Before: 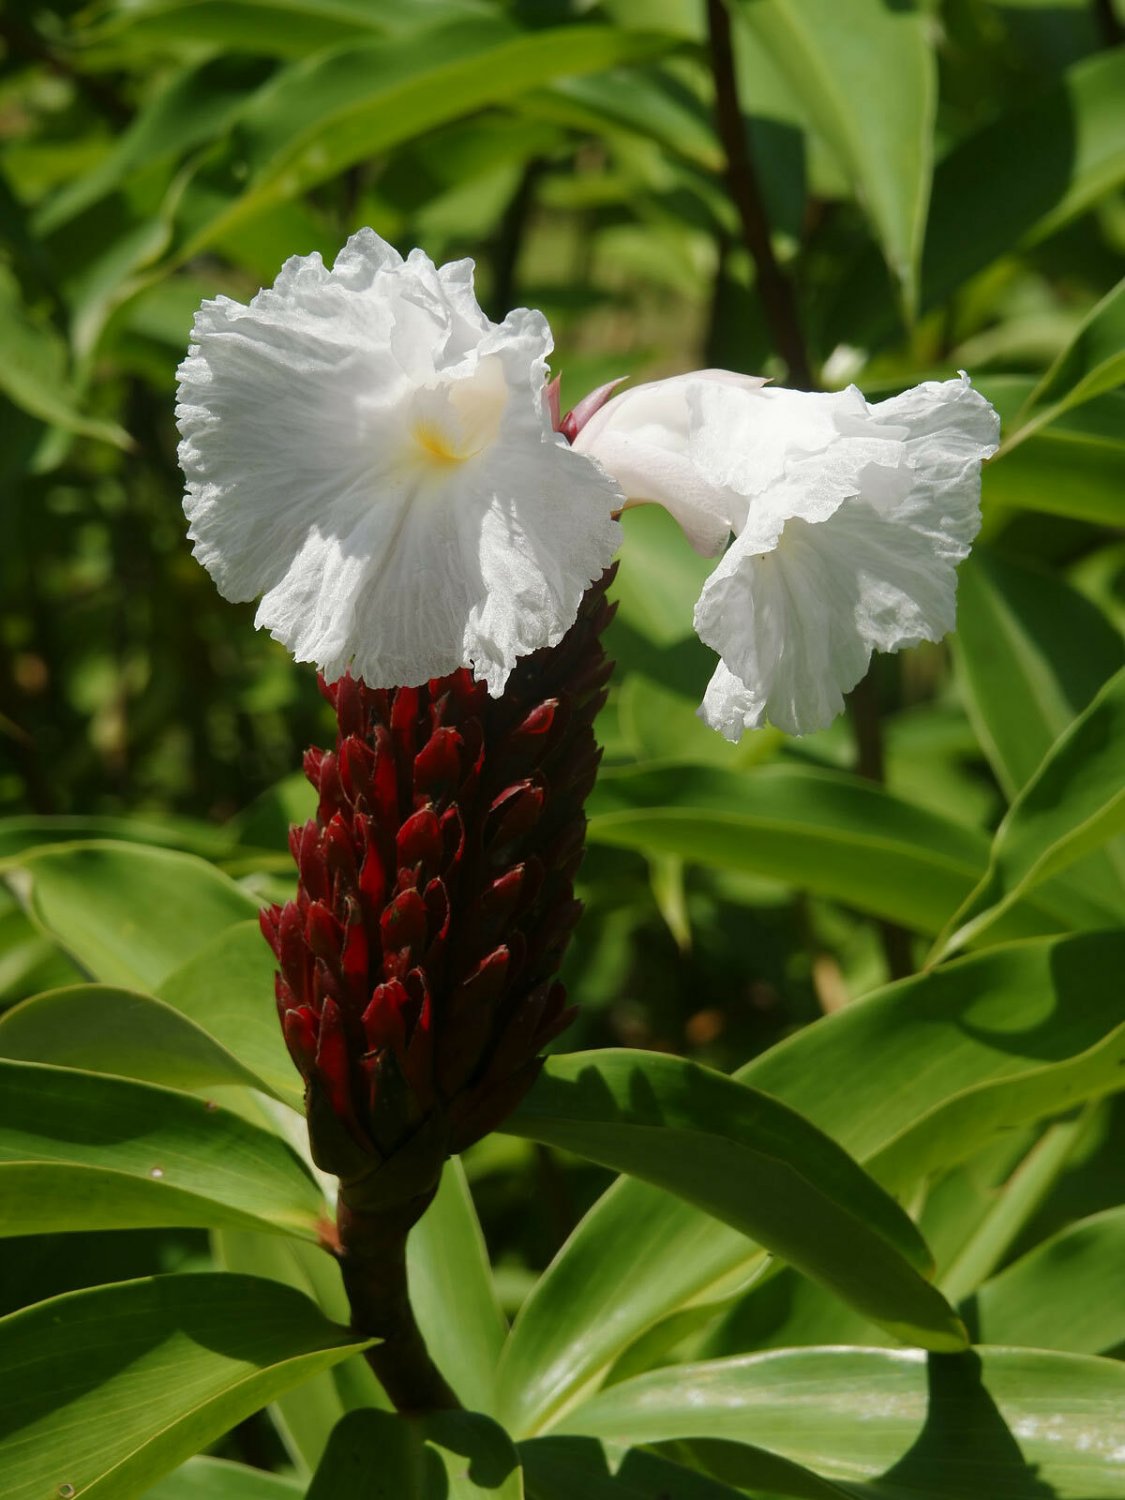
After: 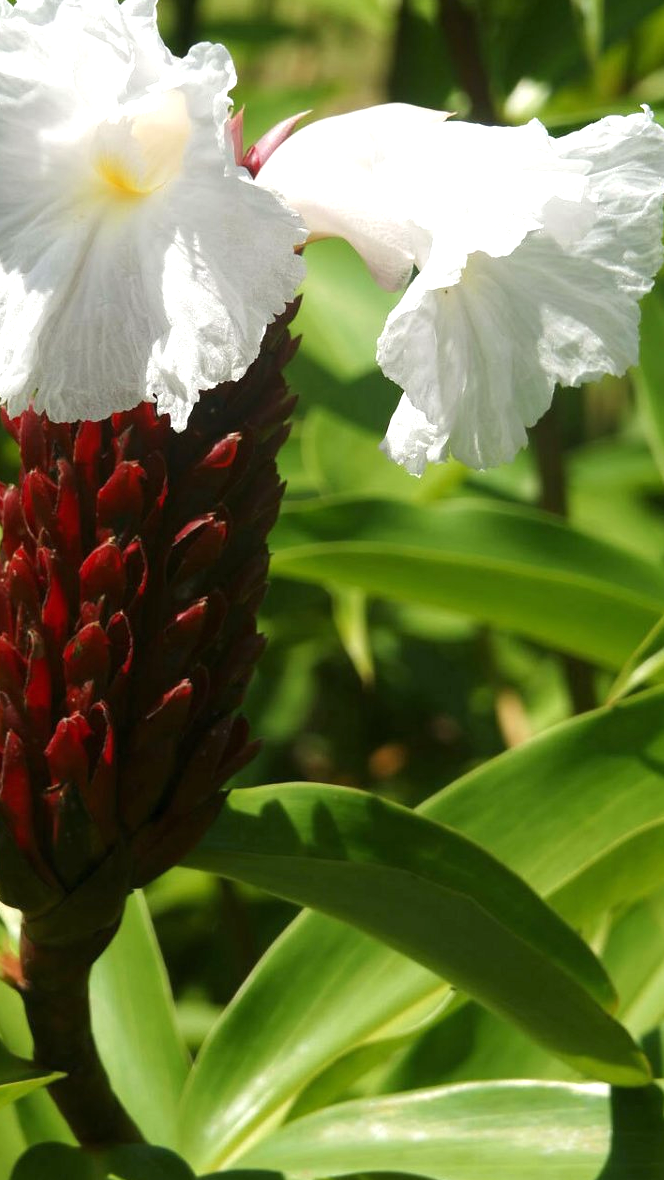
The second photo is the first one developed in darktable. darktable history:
crop and rotate: left 28.256%, top 17.734%, right 12.656%, bottom 3.573%
exposure: black level correction 0, exposure 0.7 EV, compensate exposure bias true, compensate highlight preservation false
